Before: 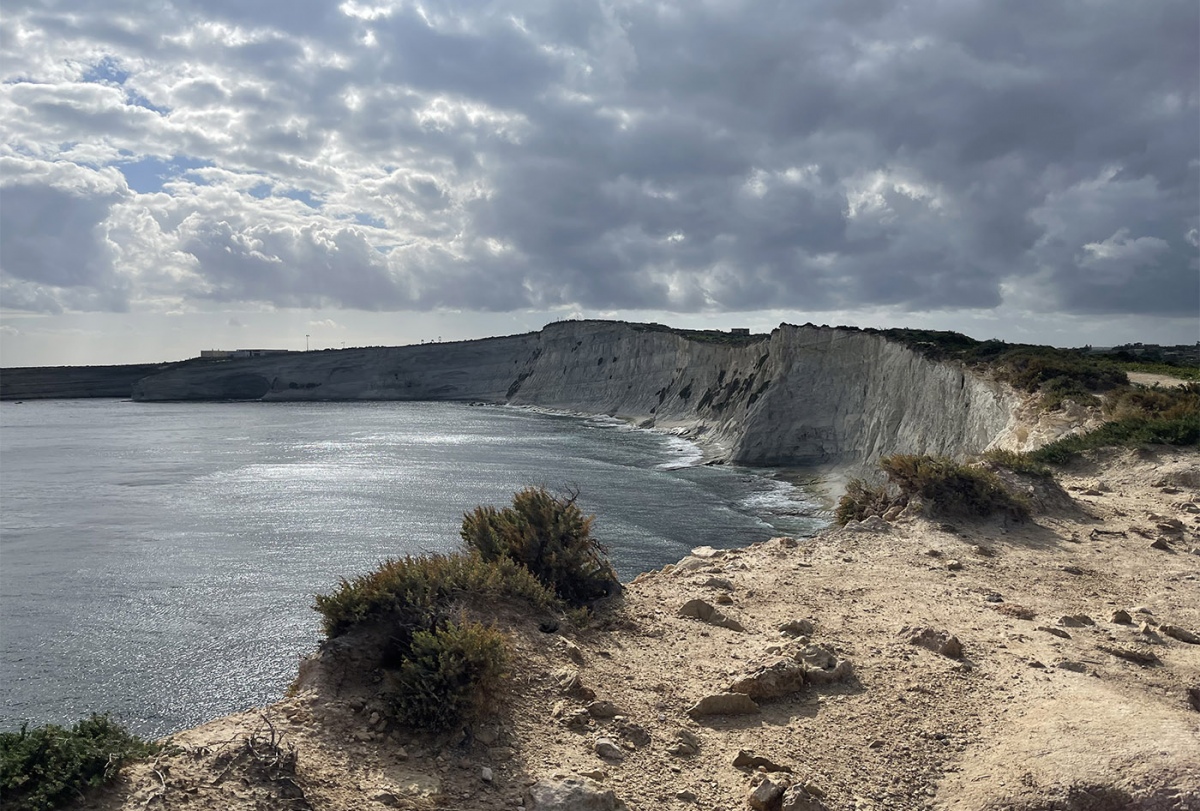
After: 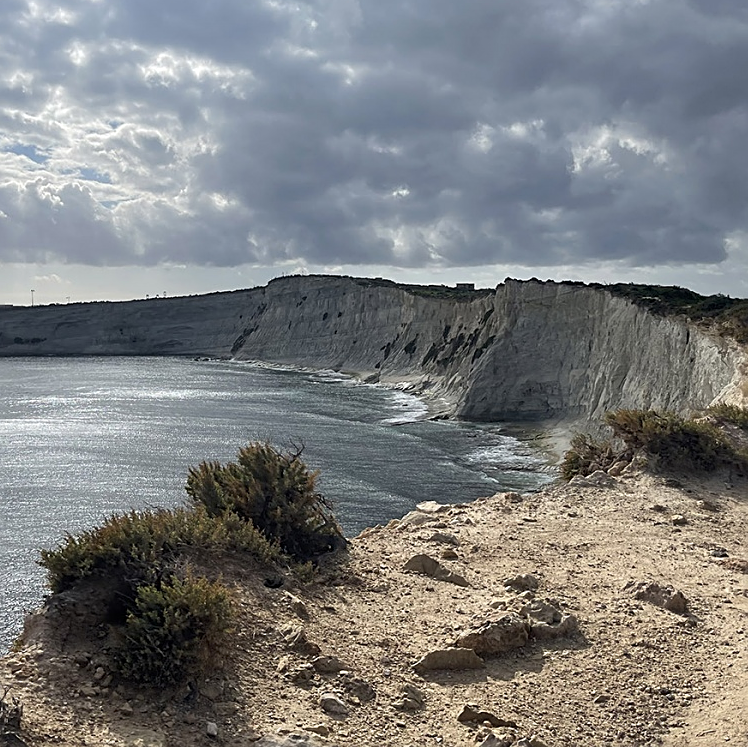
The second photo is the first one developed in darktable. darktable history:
sharpen: on, module defaults
tone equalizer: on, module defaults
crop and rotate: left 22.918%, top 5.629%, right 14.711%, bottom 2.247%
